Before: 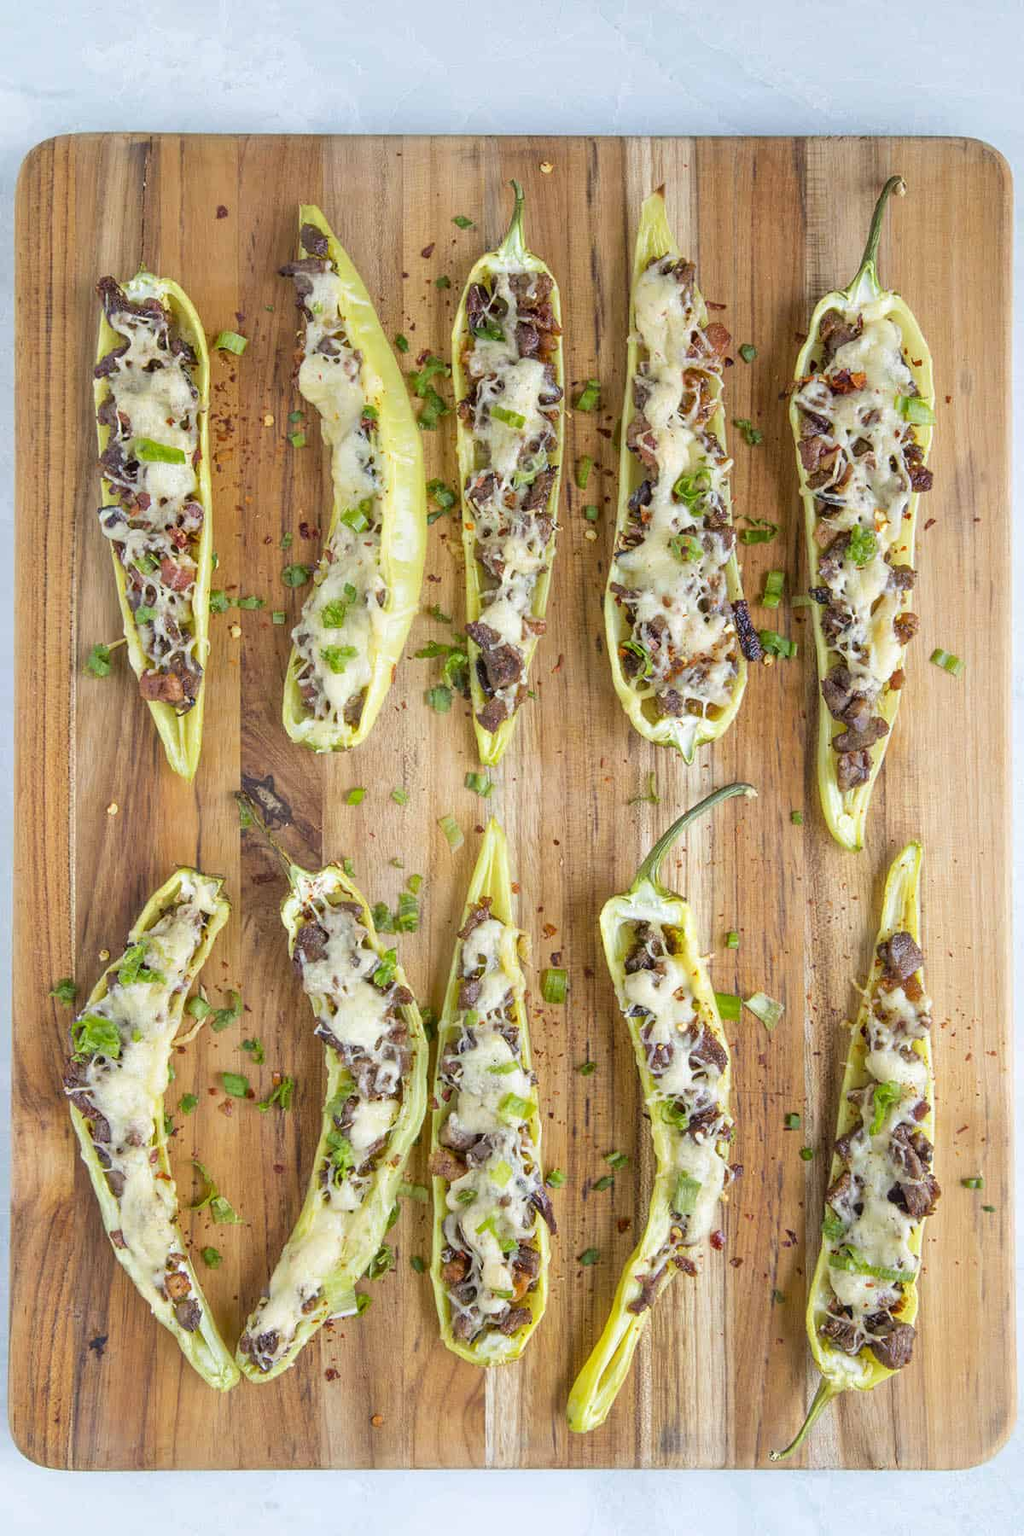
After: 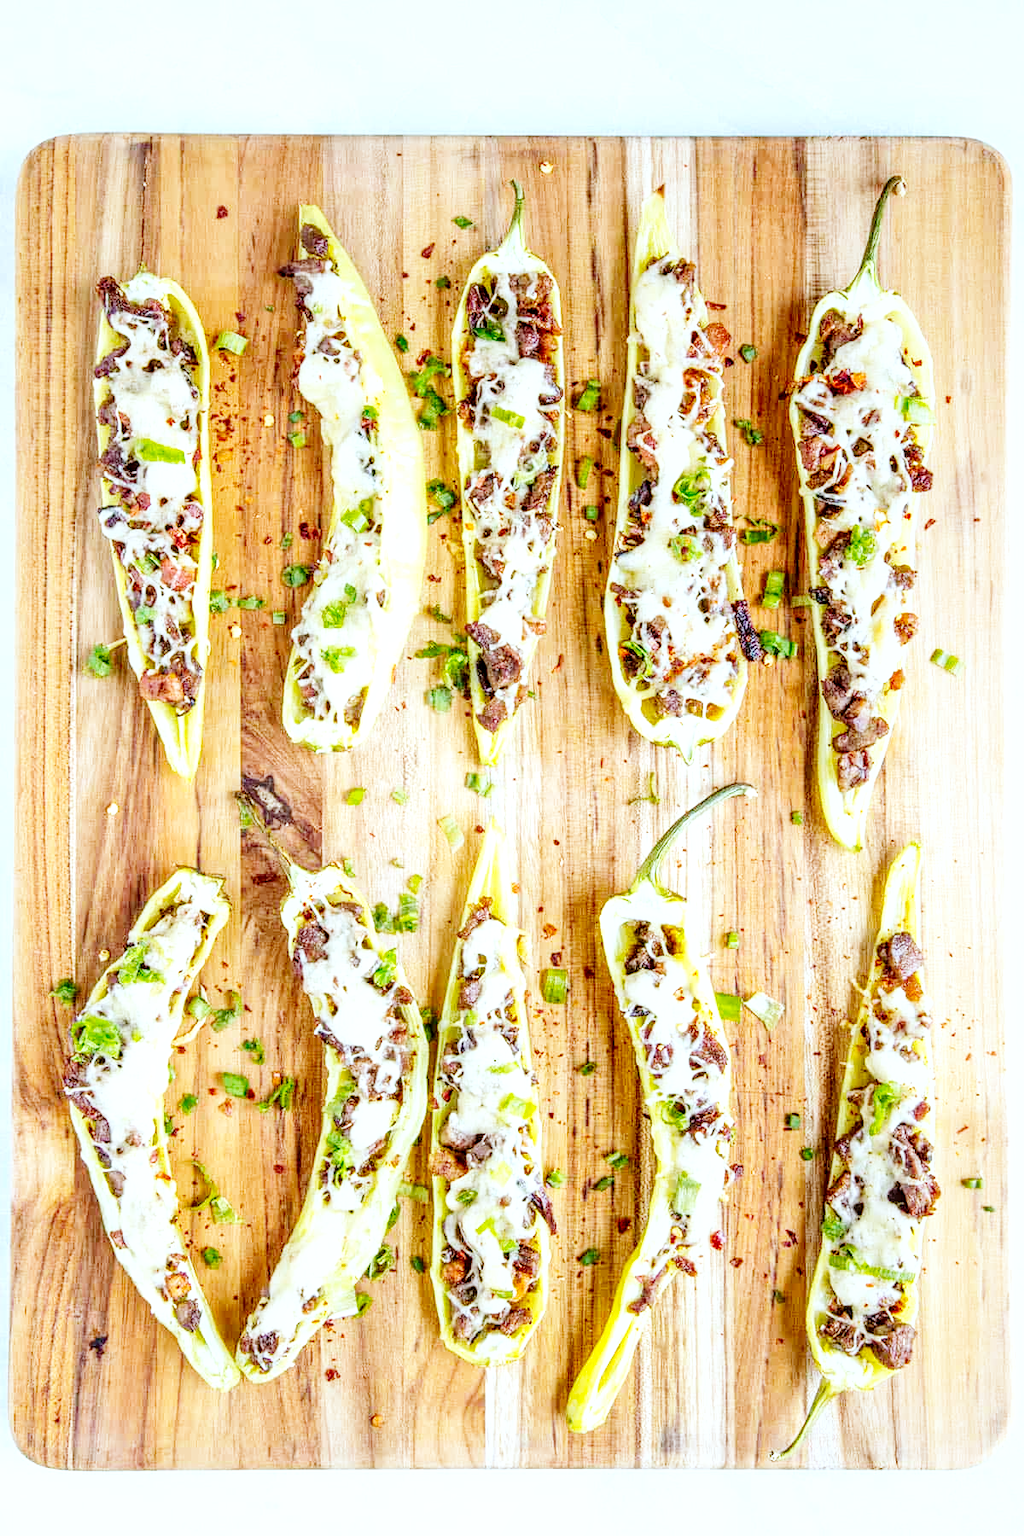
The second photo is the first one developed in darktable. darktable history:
color correction: highlights a* -3.04, highlights b* -6.19, shadows a* 3.16, shadows b* 5.67
local contrast: highlights 20%, detail 150%
base curve: curves: ch0 [(0, 0.003) (0.001, 0.002) (0.006, 0.004) (0.02, 0.022) (0.048, 0.086) (0.094, 0.234) (0.162, 0.431) (0.258, 0.629) (0.385, 0.8) (0.548, 0.918) (0.751, 0.988) (1, 1)], preserve colors none
